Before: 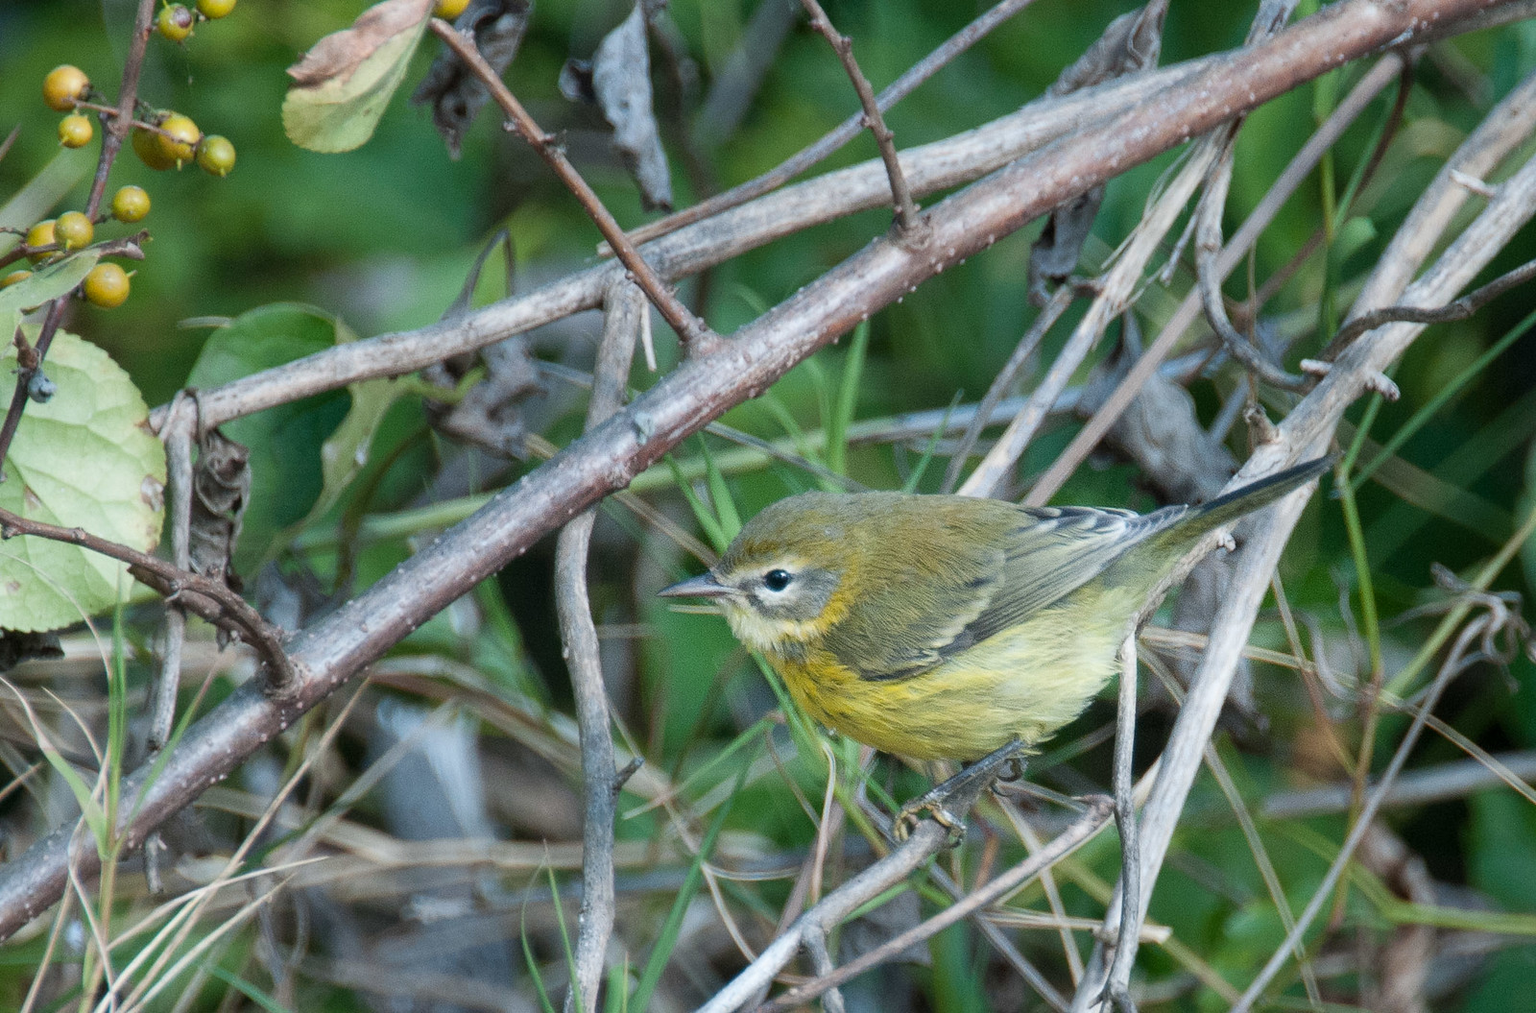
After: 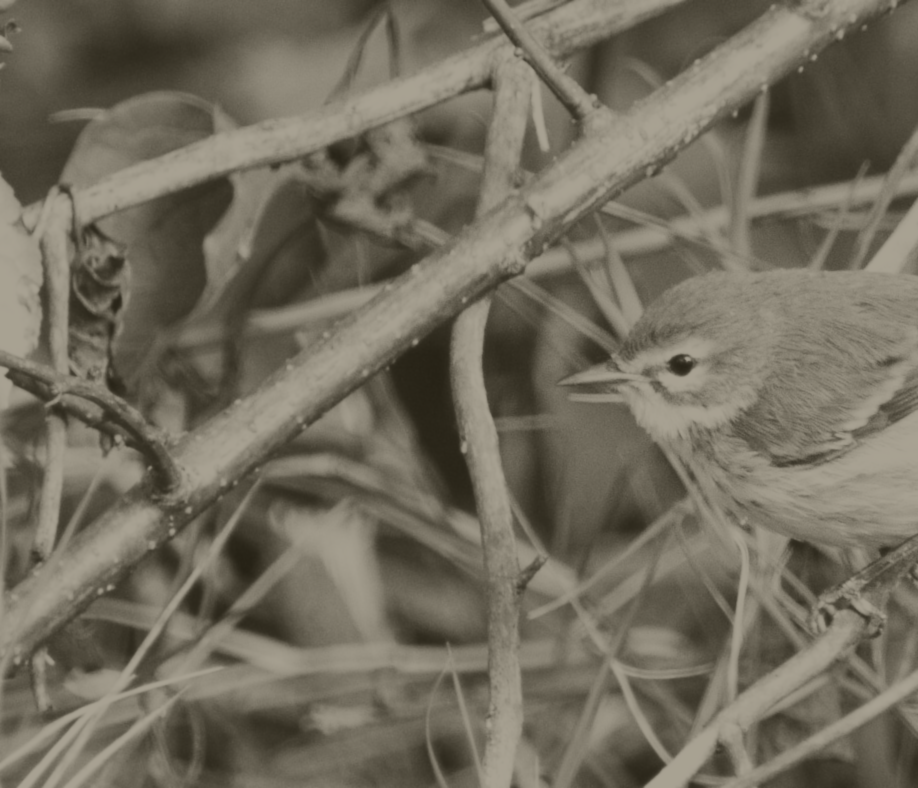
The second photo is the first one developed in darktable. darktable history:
white balance: red 1.188, blue 1.11
lowpass: radius 0.76, contrast 1.56, saturation 0, unbound 0
crop: left 8.966%, top 23.852%, right 34.699%, bottom 4.703%
exposure: black level correction 0, exposure 0.5 EV, compensate exposure bias true, compensate highlight preservation false
colorize: hue 41.44°, saturation 22%, source mix 60%, lightness 10.61%
rotate and perspective: rotation -1.75°, automatic cropping off
color correction: highlights a* 15.03, highlights b* -25.07
color balance rgb: shadows lift › chroma 1%, shadows lift › hue 113°, highlights gain › chroma 0.2%, highlights gain › hue 333°, perceptual saturation grading › global saturation 20%, perceptual saturation grading › highlights -50%, perceptual saturation grading › shadows 25%, contrast -10%
